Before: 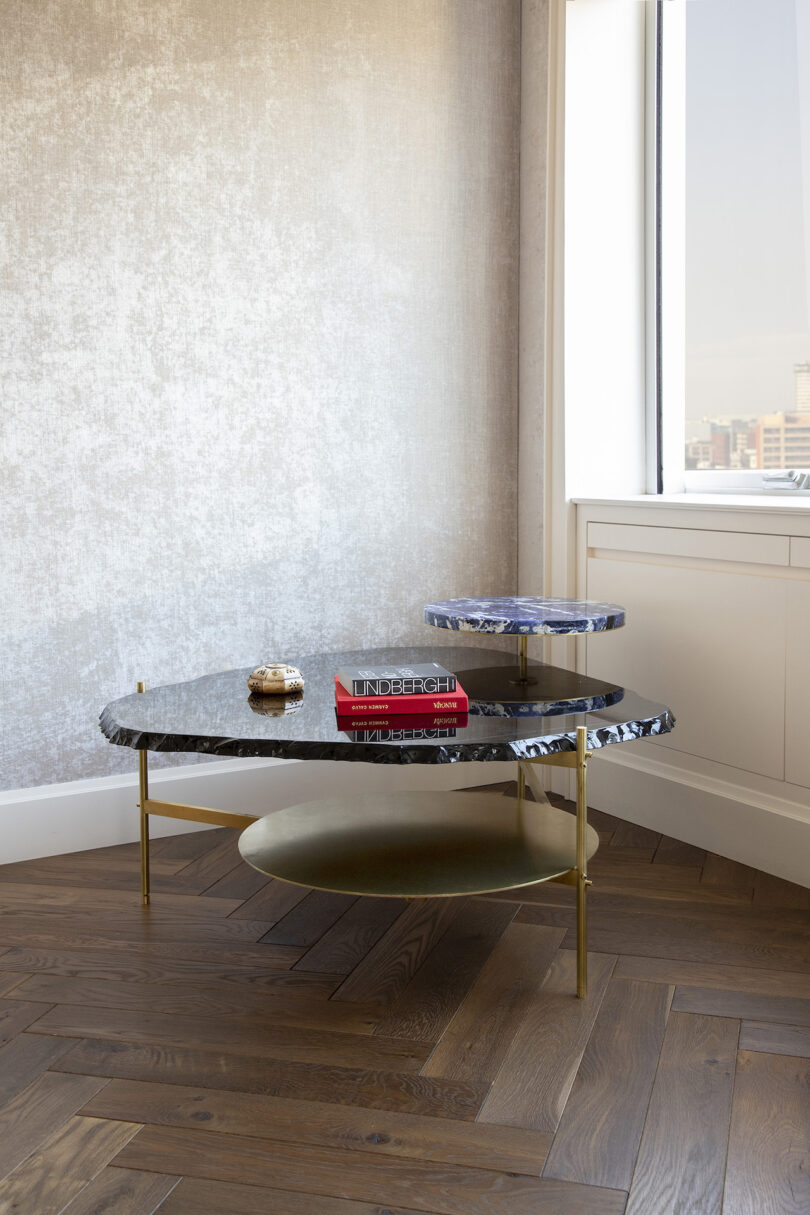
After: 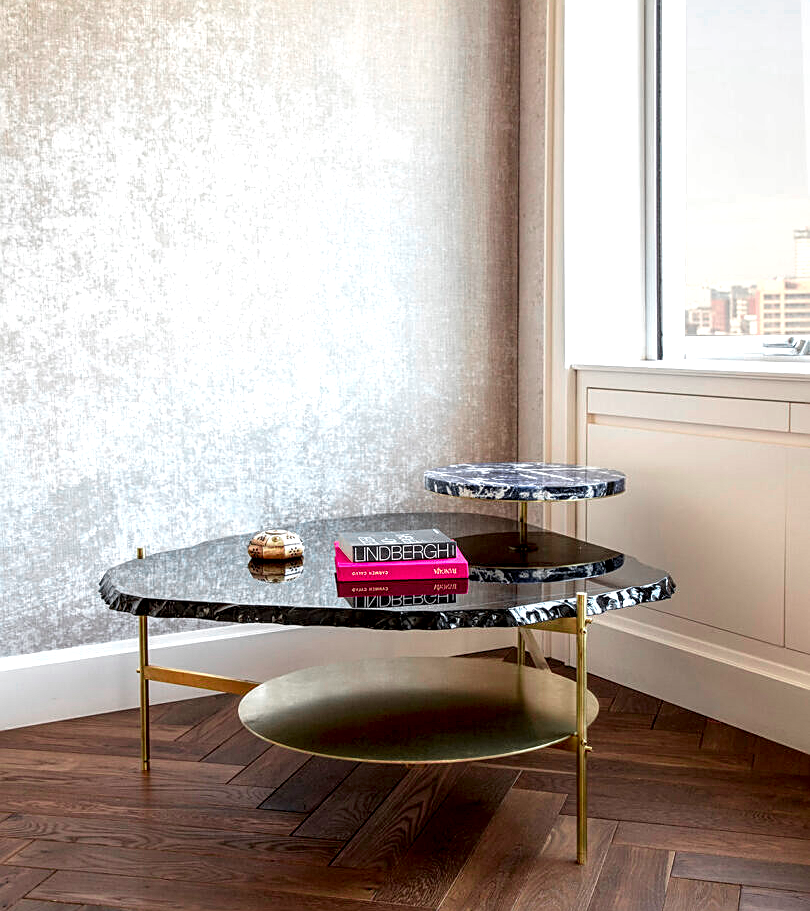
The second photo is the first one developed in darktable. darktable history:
crop: top 11.038%, bottom 13.962%
local contrast: highlights 79%, shadows 56%, detail 175%, midtone range 0.428
sharpen: on, module defaults
exposure: exposure 0.2 EV, compensate highlight preservation false
color zones: curves: ch0 [(0, 0.533) (0.126, 0.533) (0.234, 0.533) (0.368, 0.357) (0.5, 0.5) (0.625, 0.5) (0.74, 0.637) (0.875, 0.5)]; ch1 [(0.004, 0.708) (0.129, 0.662) (0.25, 0.5) (0.375, 0.331) (0.496, 0.396) (0.625, 0.649) (0.739, 0.26) (0.875, 0.5) (1, 0.478)]; ch2 [(0, 0.409) (0.132, 0.403) (0.236, 0.558) (0.379, 0.448) (0.5, 0.5) (0.625, 0.5) (0.691, 0.39) (0.875, 0.5)]
